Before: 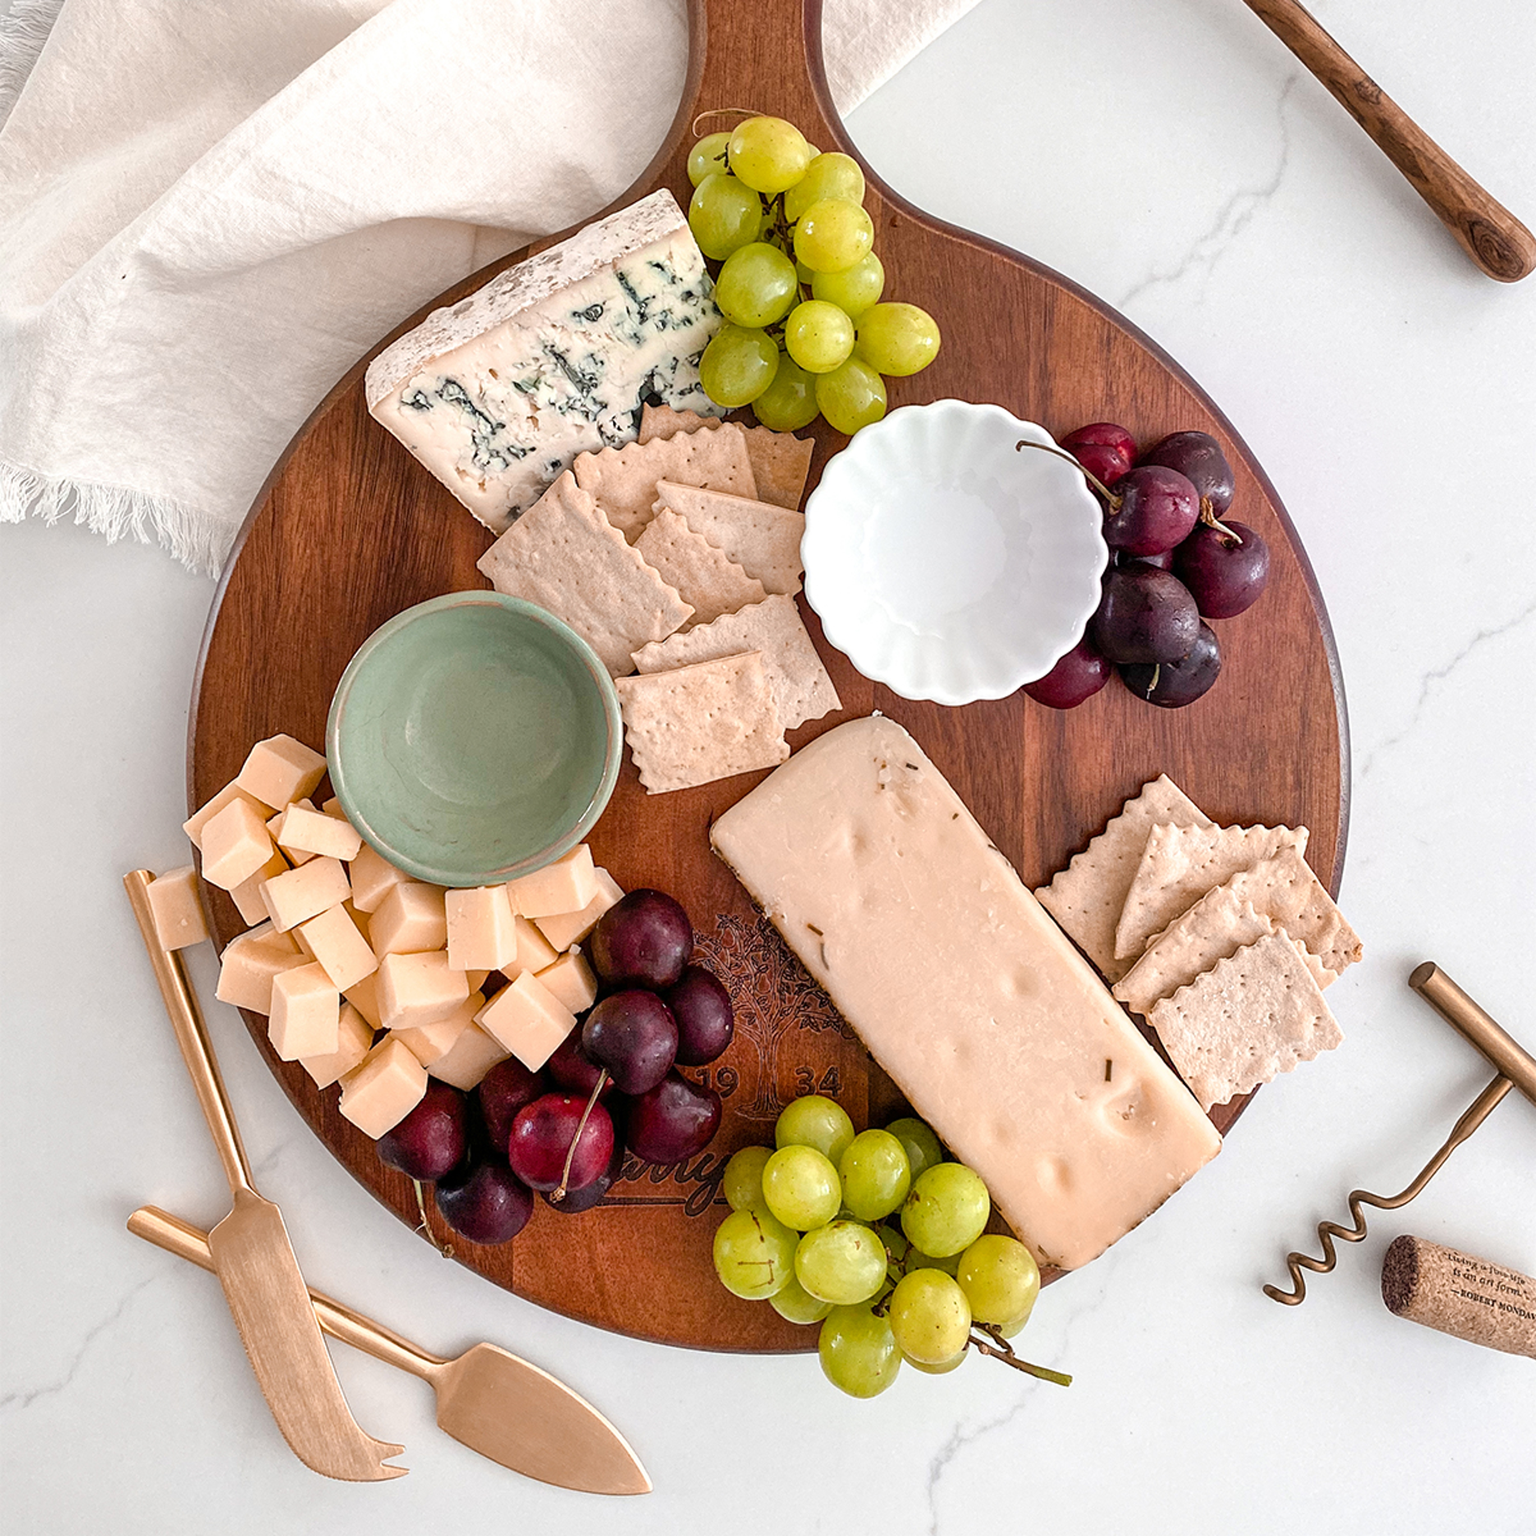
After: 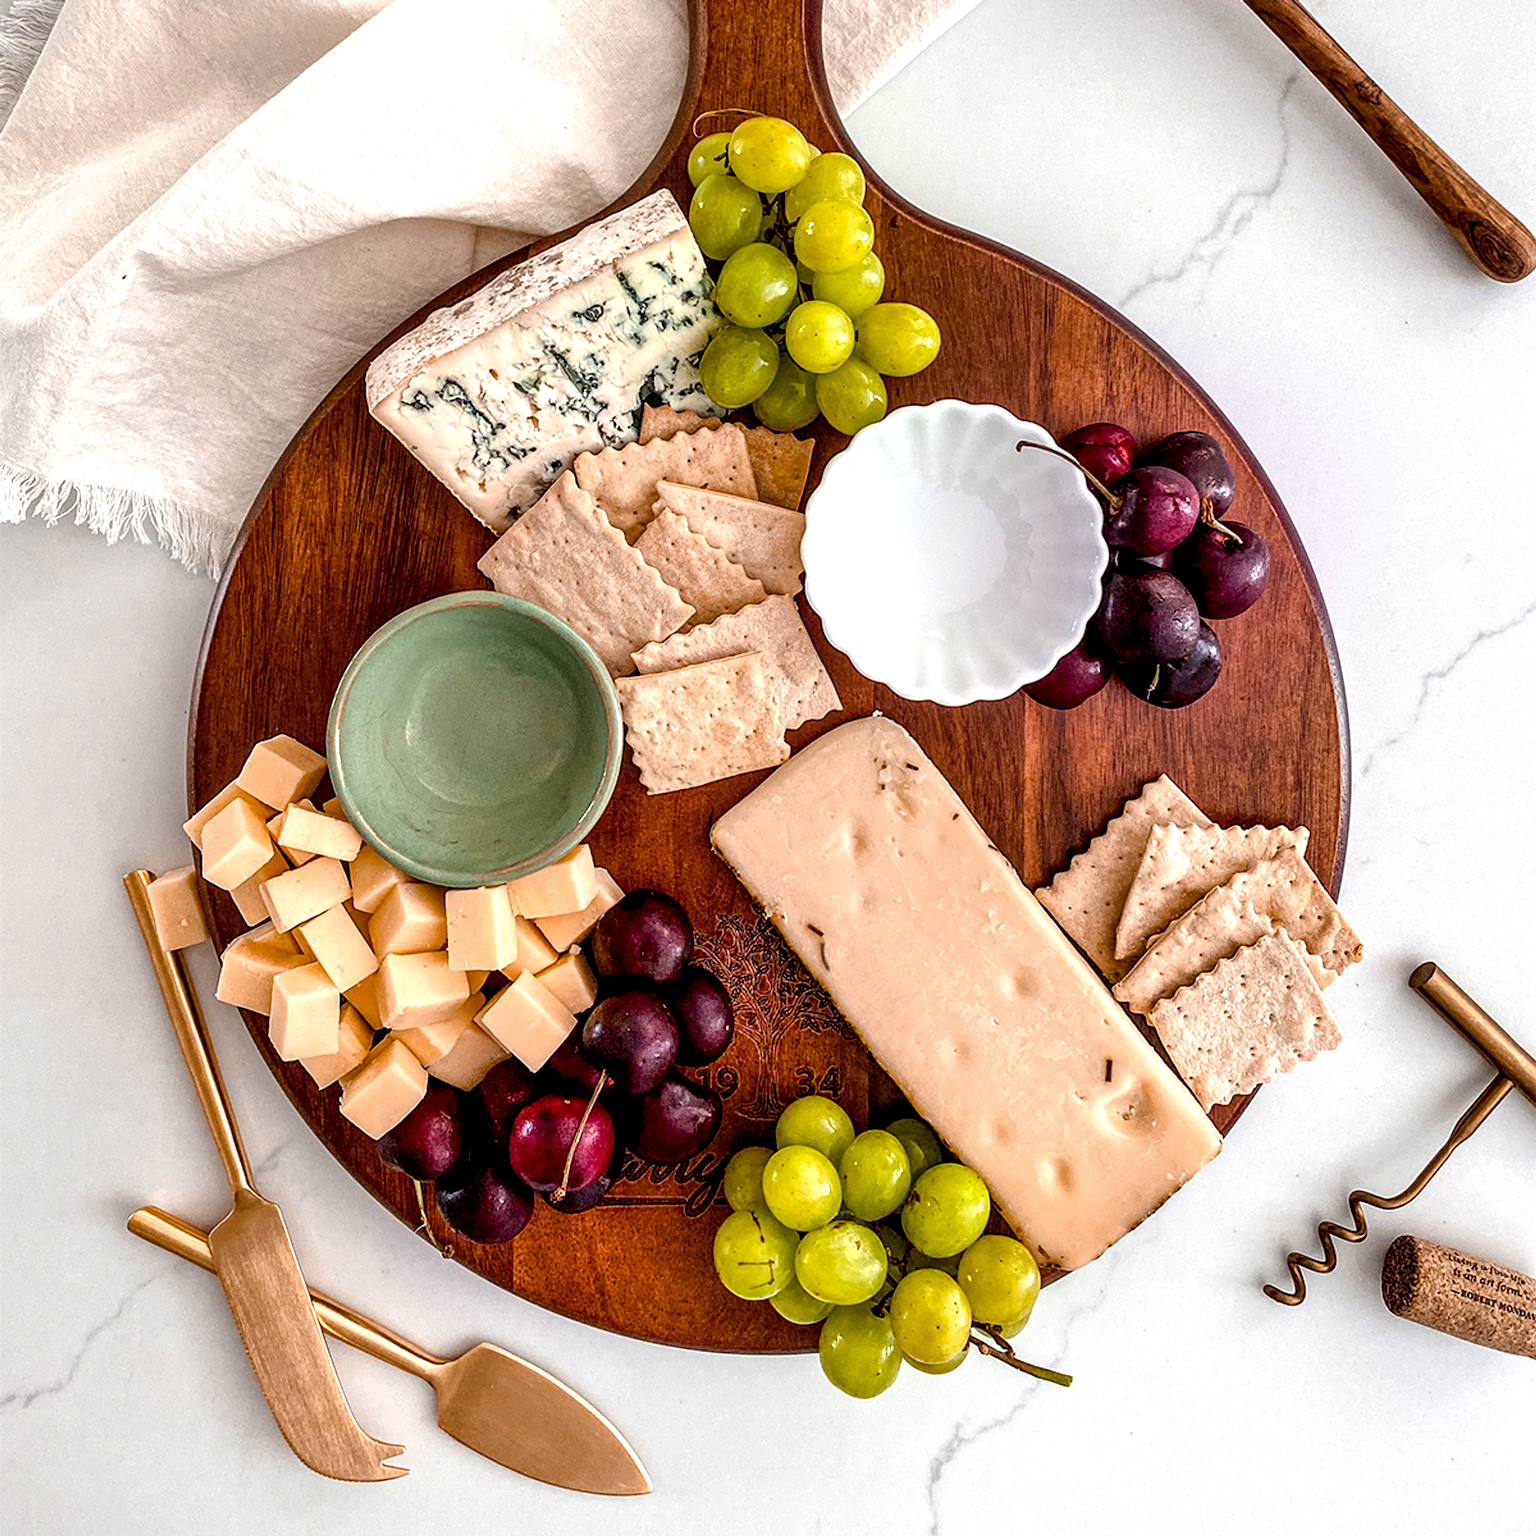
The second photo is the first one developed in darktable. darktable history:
color balance rgb: perceptual saturation grading › global saturation 29.849%, global vibrance 20%
local contrast: highlights 64%, shadows 54%, detail 169%, midtone range 0.518
